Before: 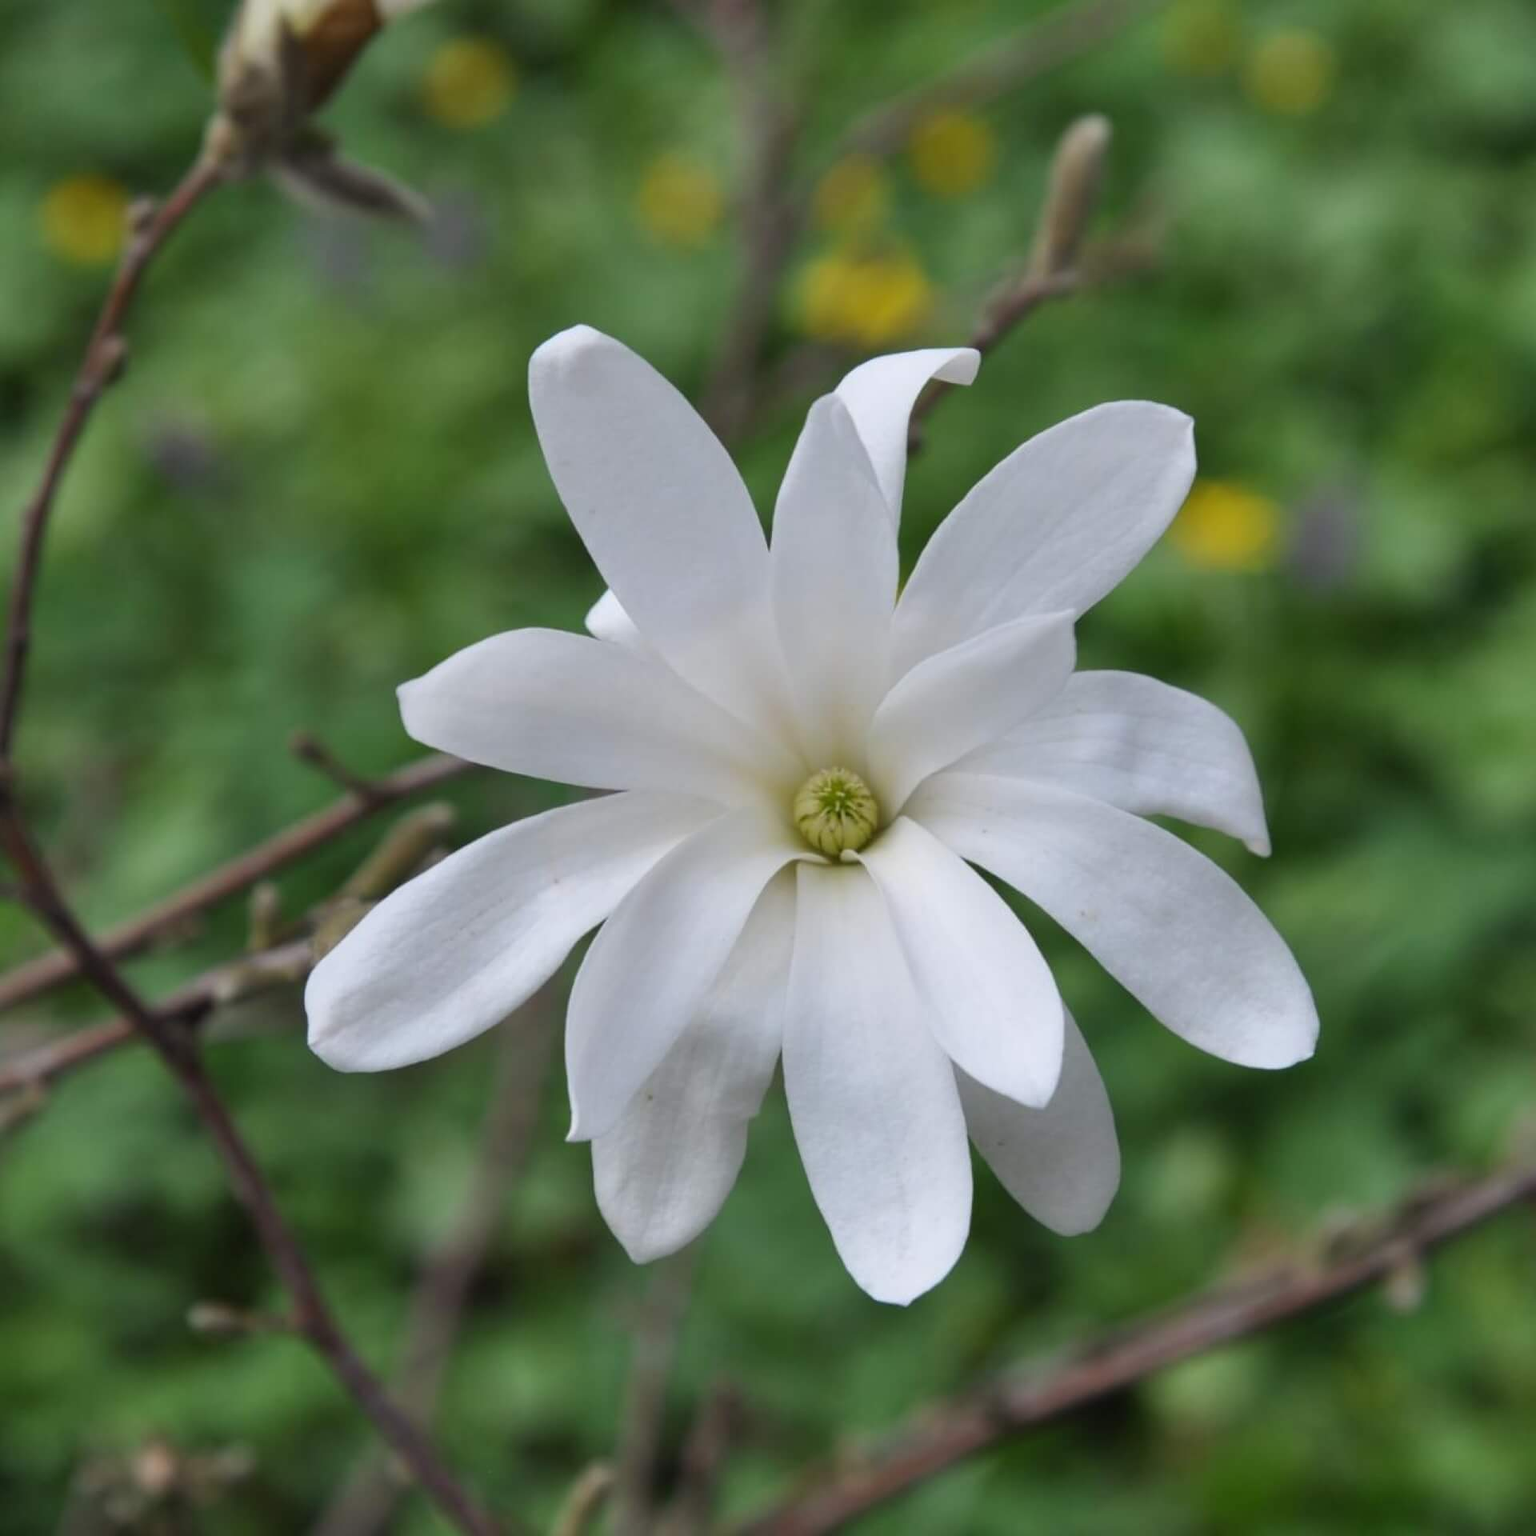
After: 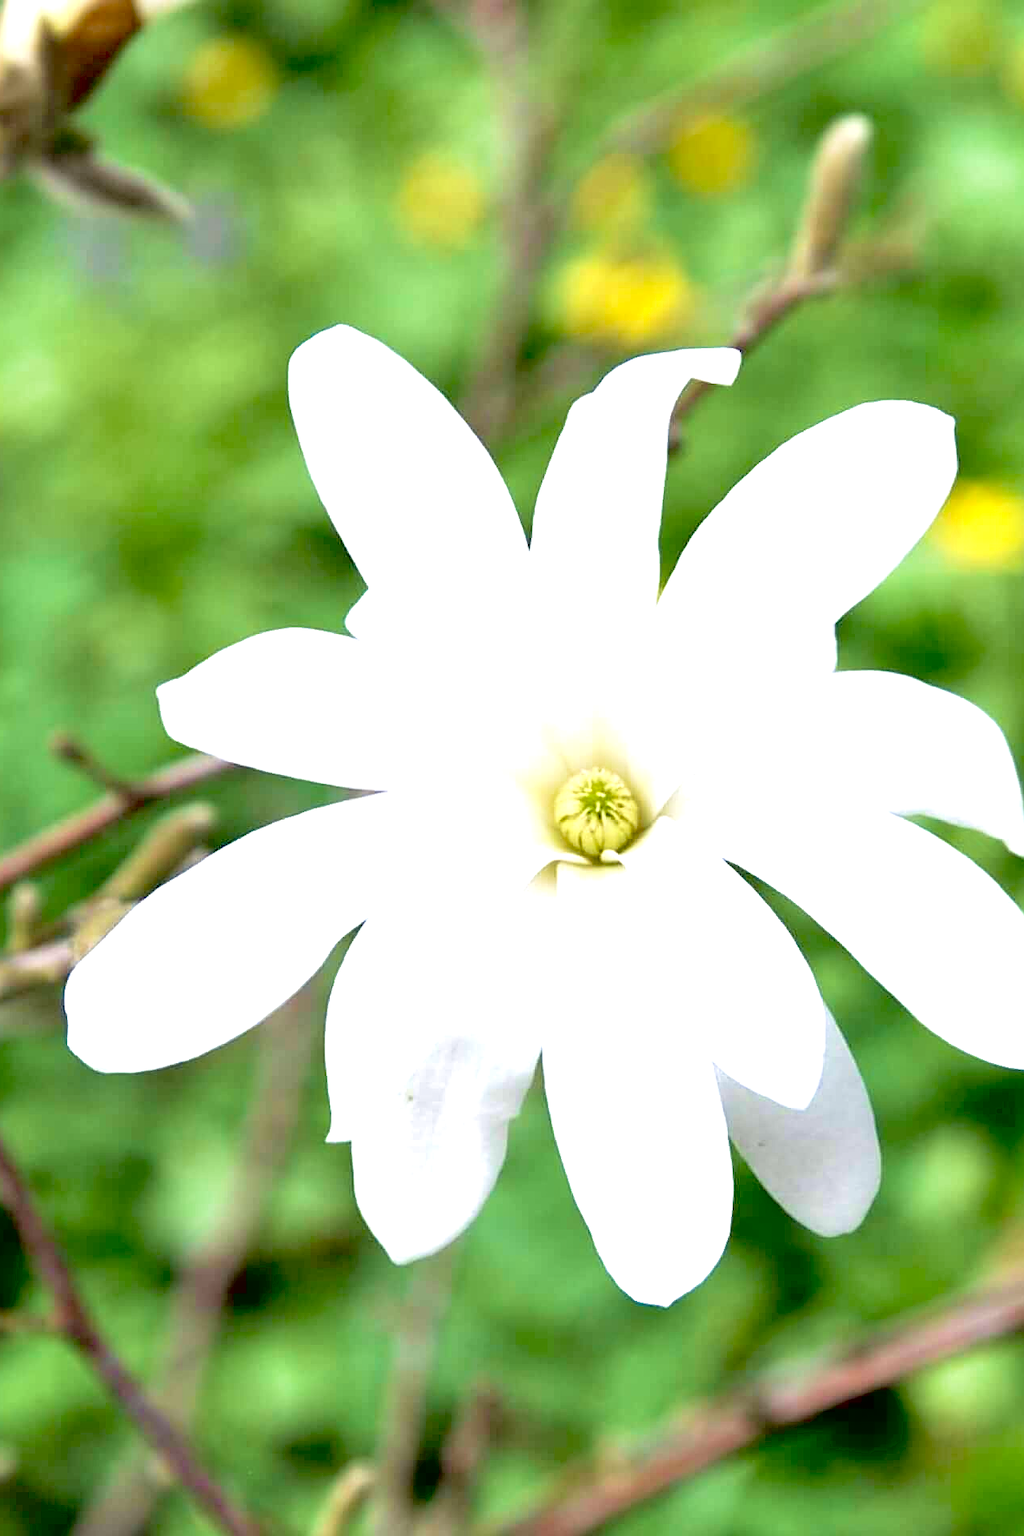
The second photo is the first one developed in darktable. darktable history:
exposure: black level correction 0.016, exposure 1.788 EV, compensate highlight preservation false
contrast equalizer: y [[0.6 ×6], [0.55 ×6], [0 ×6], [0 ×6], [0 ×6]], mix -0.31
sharpen: on, module defaults
crop and rotate: left 15.628%, right 17.697%
contrast brightness saturation: saturation -0.065
velvia: strength 44.32%
